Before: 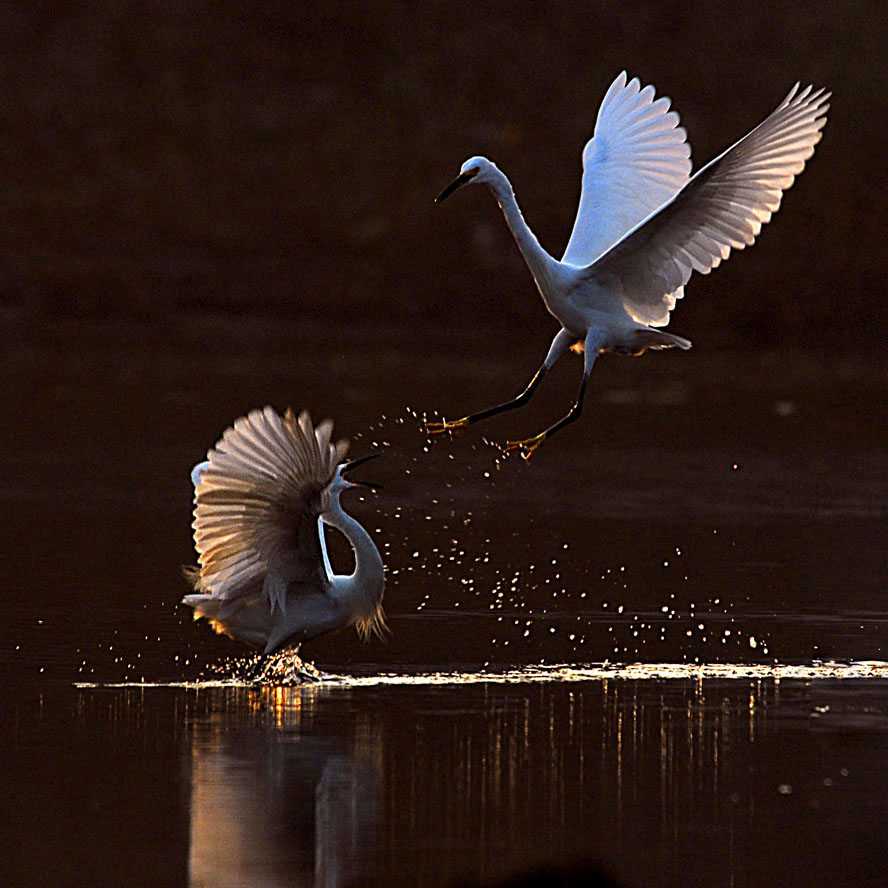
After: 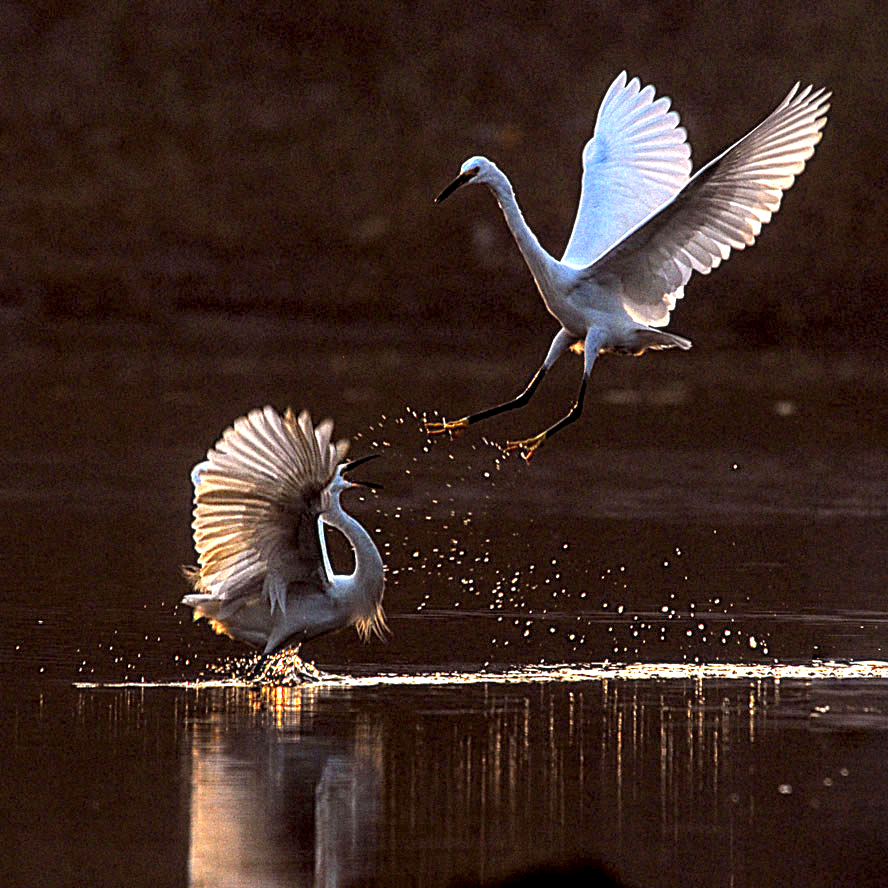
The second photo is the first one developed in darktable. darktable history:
exposure: exposure 0.766 EV, compensate highlight preservation false
local contrast: detail 160%
